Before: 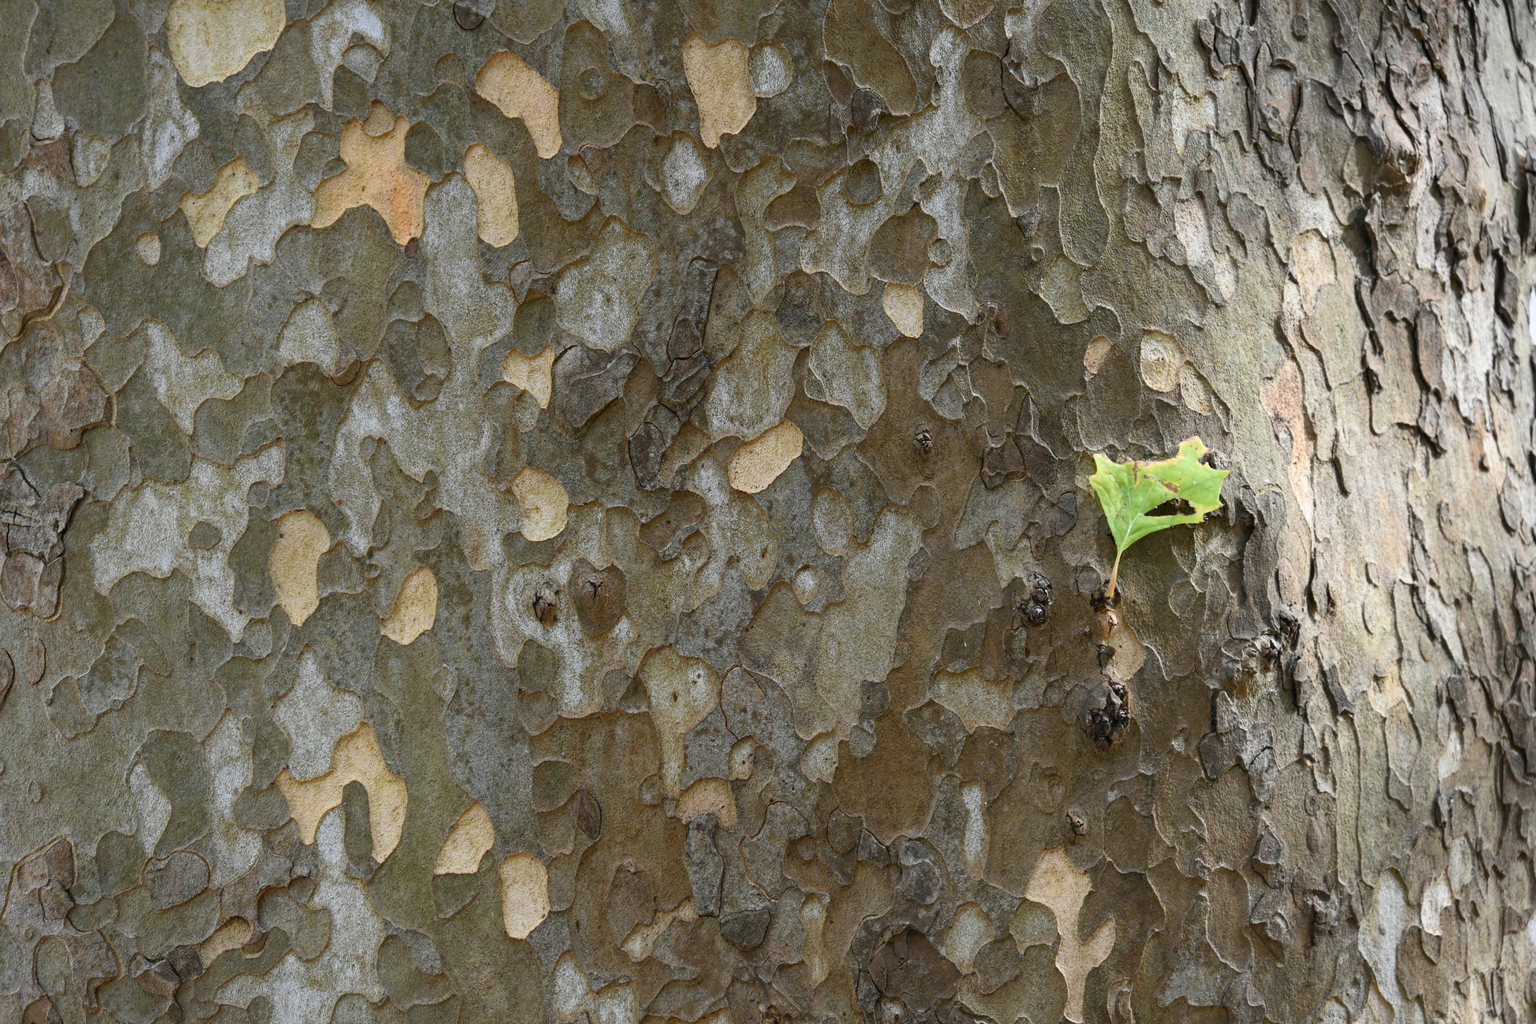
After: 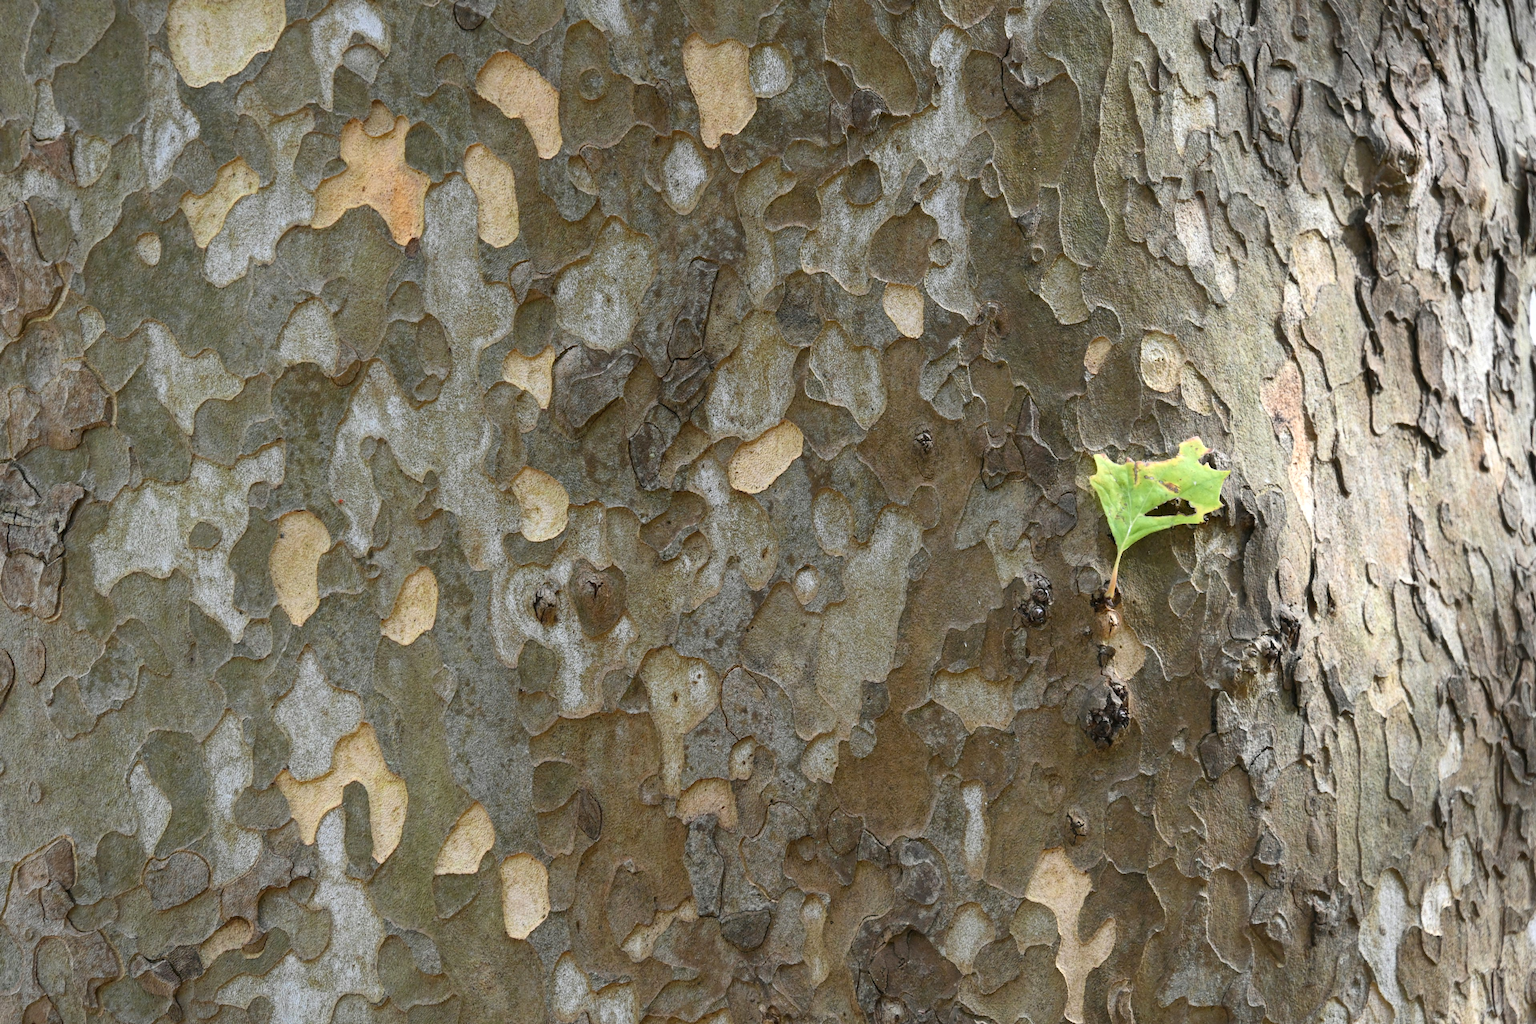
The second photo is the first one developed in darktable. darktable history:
exposure: exposure 0.2 EV, compensate highlight preservation false
shadows and highlights: radius 264.75, soften with gaussian
